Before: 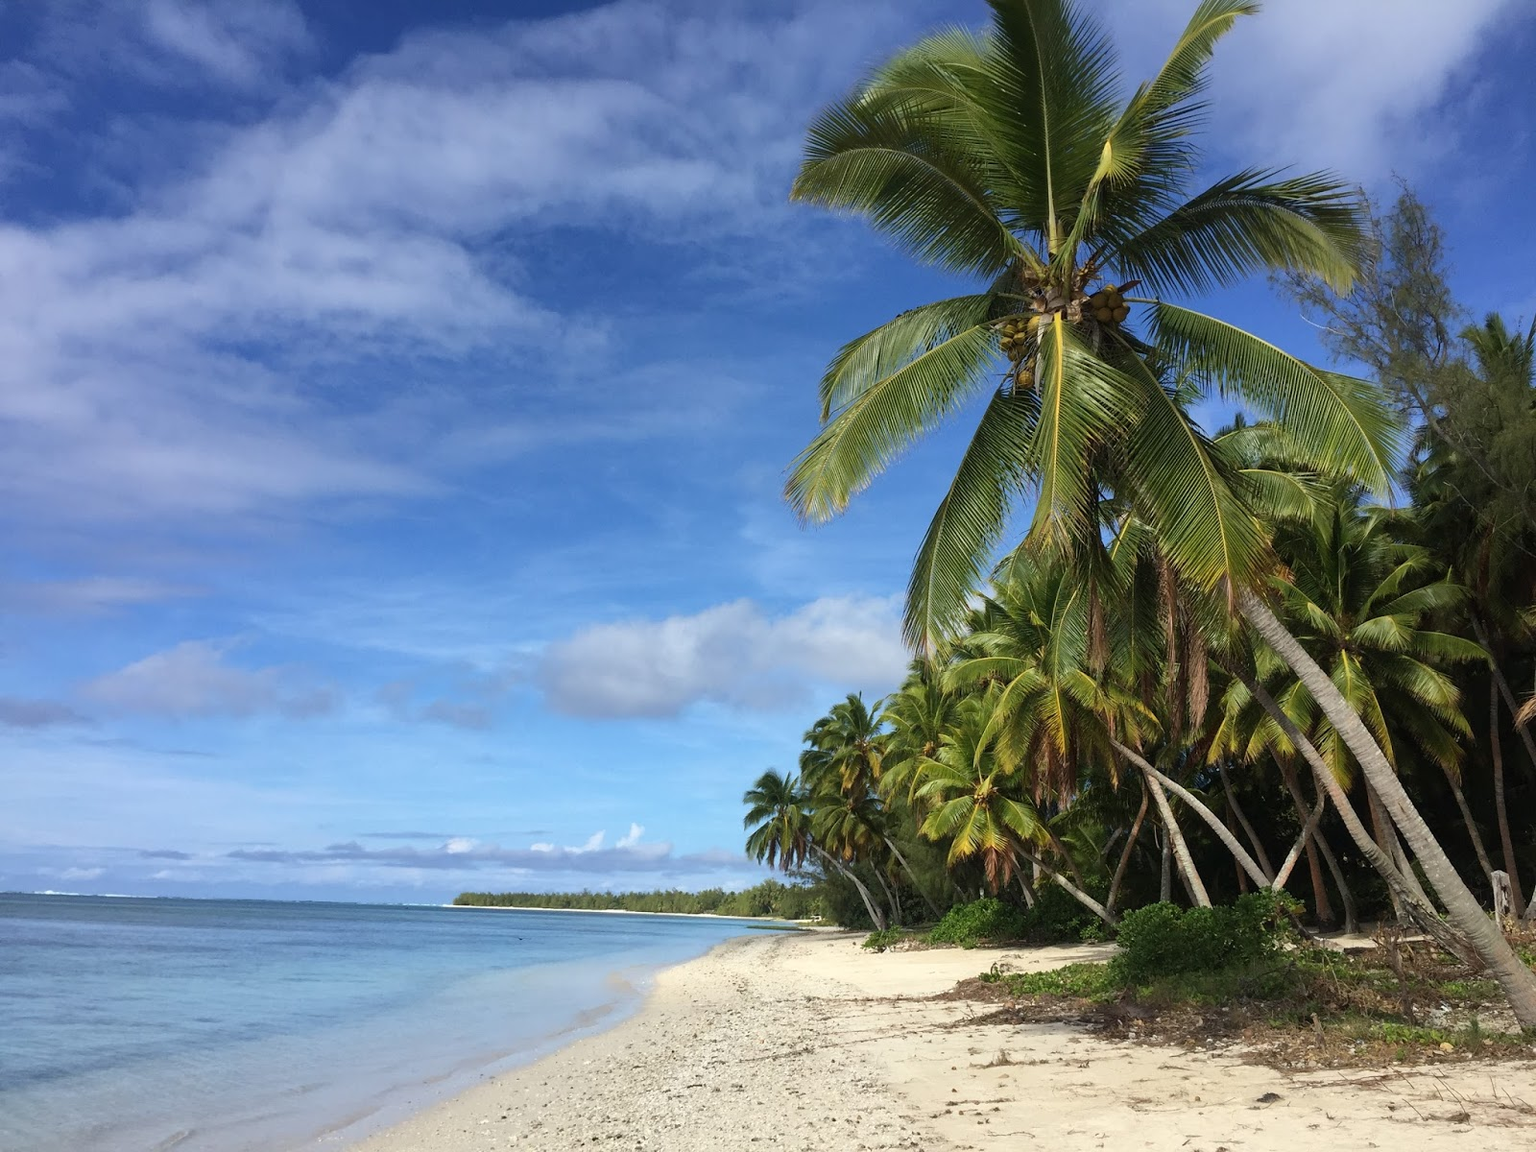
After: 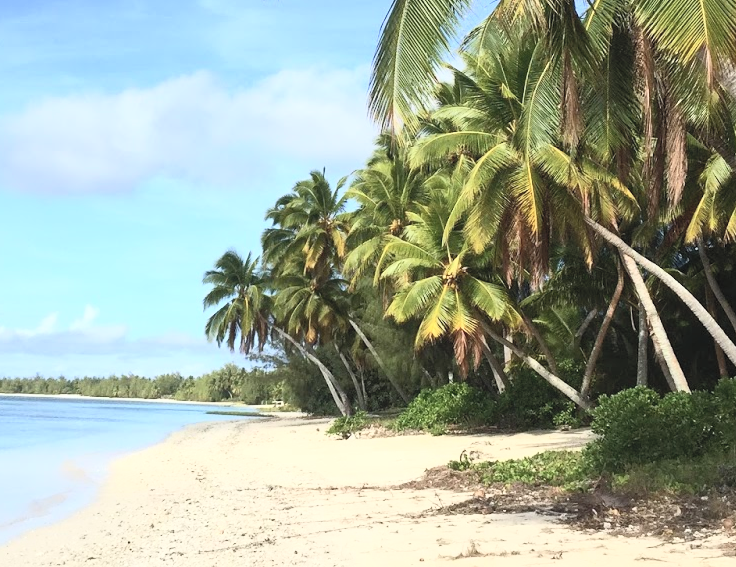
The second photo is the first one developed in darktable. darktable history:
crop: left 35.753%, top 46.151%, right 18.196%, bottom 6.072%
contrast brightness saturation: contrast 0.392, brightness 0.537
